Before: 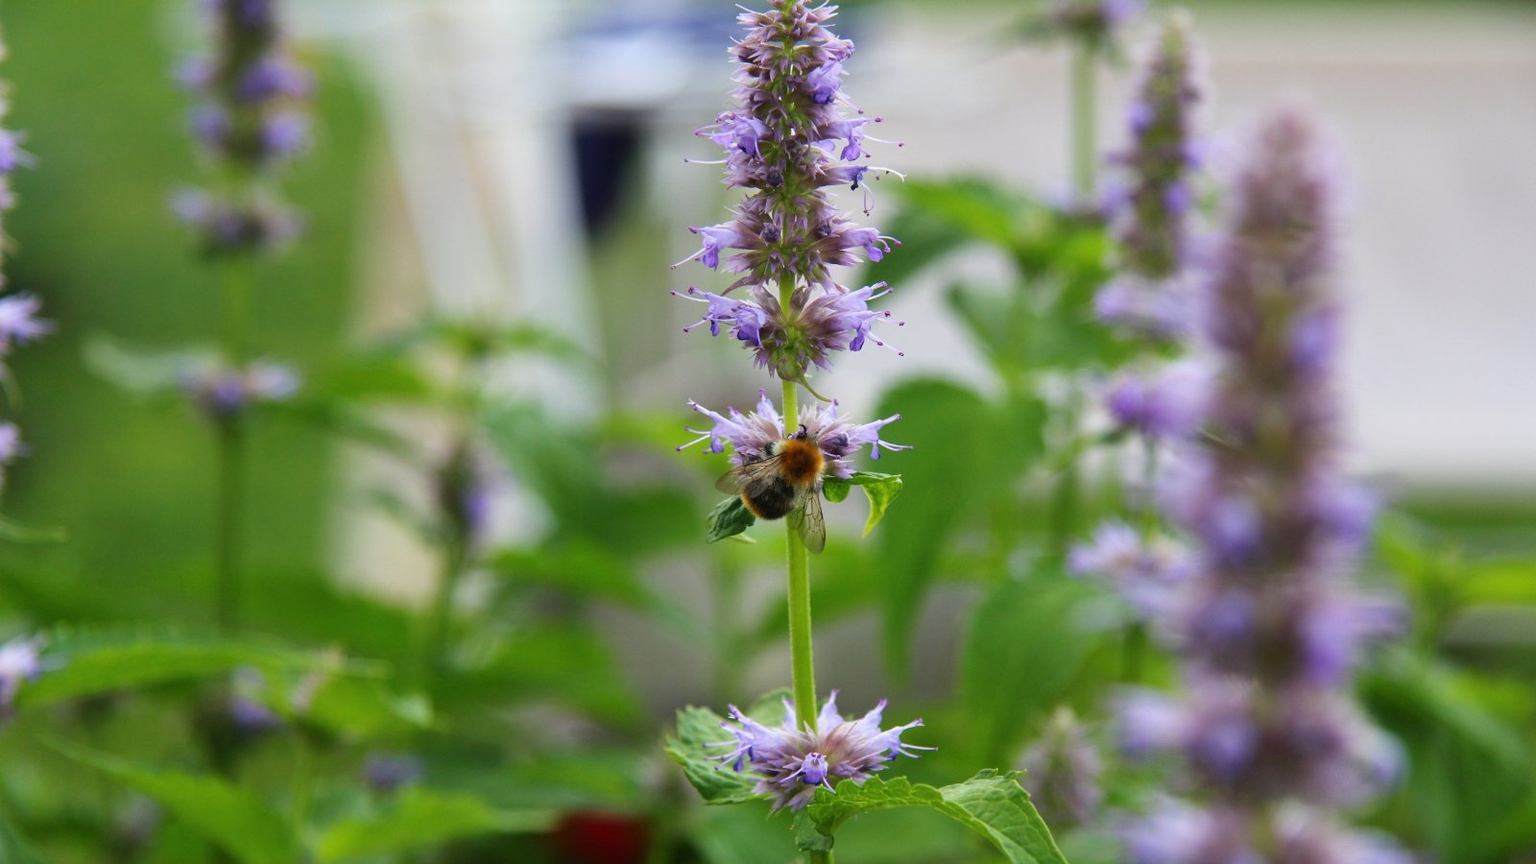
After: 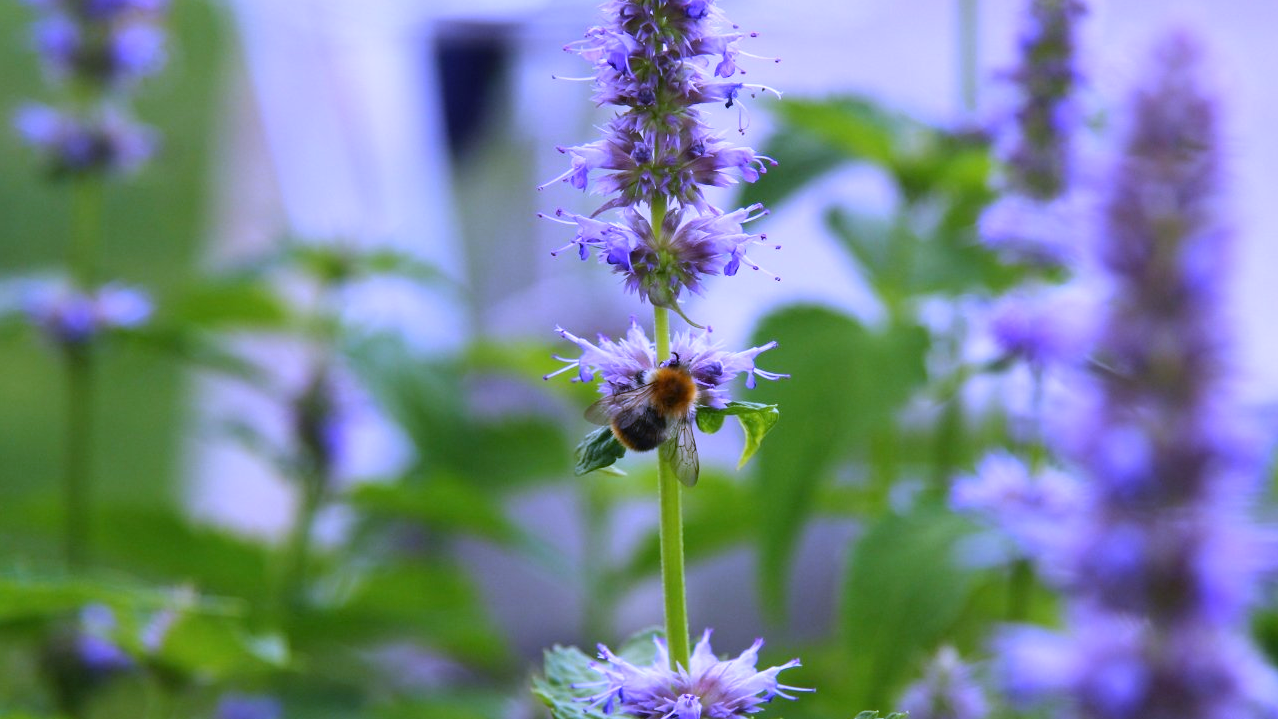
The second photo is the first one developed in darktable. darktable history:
white balance: red 0.98, blue 1.61
exposure: compensate highlight preservation false
crop and rotate: left 10.071%, top 10.071%, right 10.02%, bottom 10.02%
